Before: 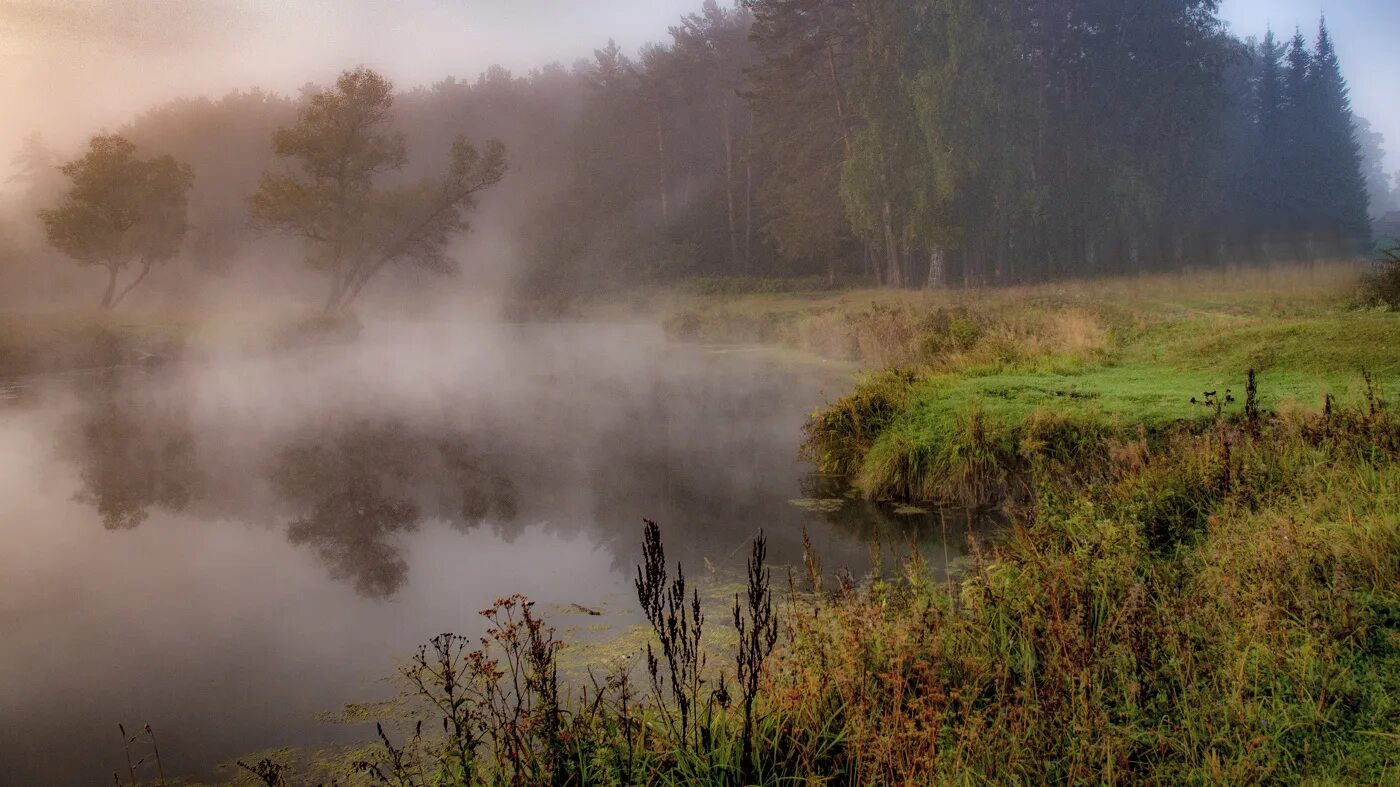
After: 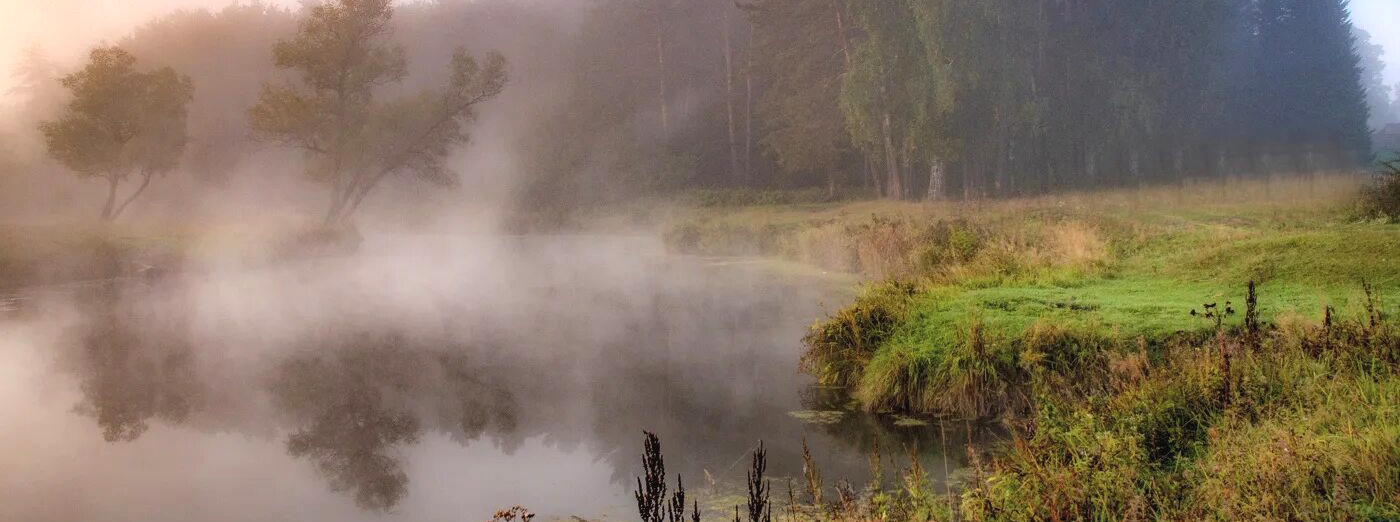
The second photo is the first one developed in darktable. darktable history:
exposure: black level correction -0.002, exposure 0.528 EV, compensate highlight preservation false
crop: top 11.183%, bottom 22.488%
